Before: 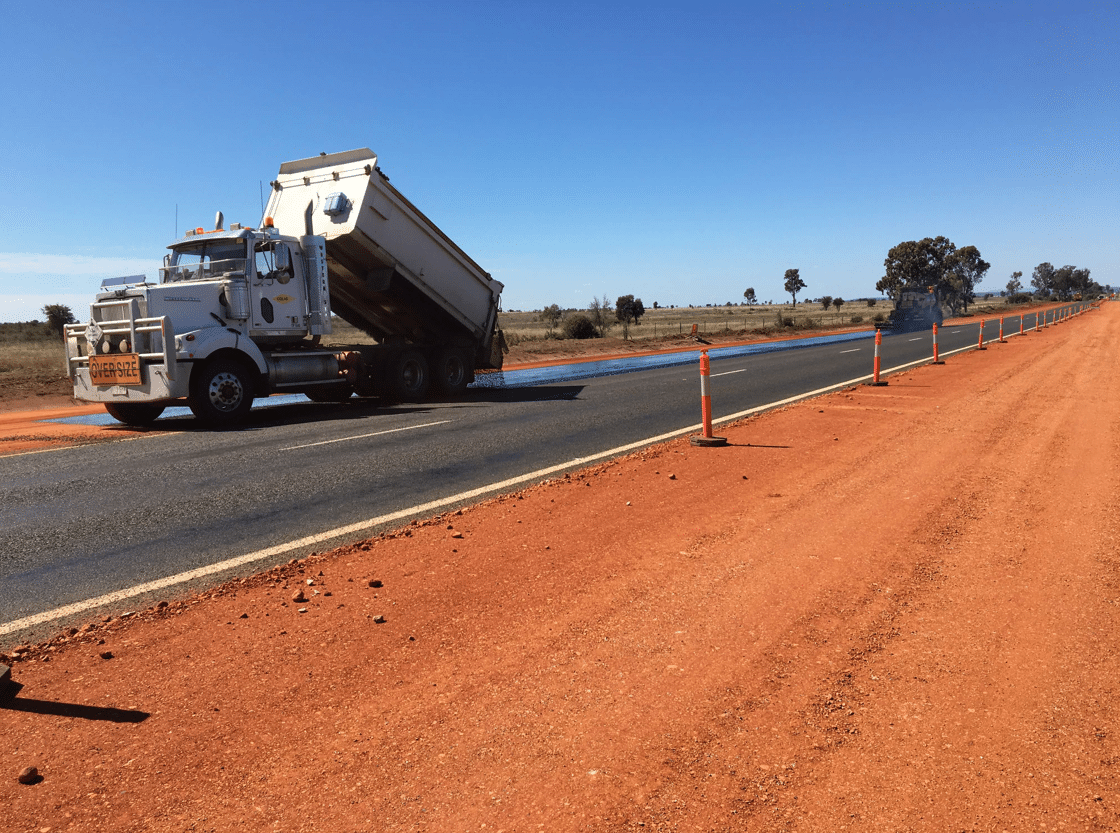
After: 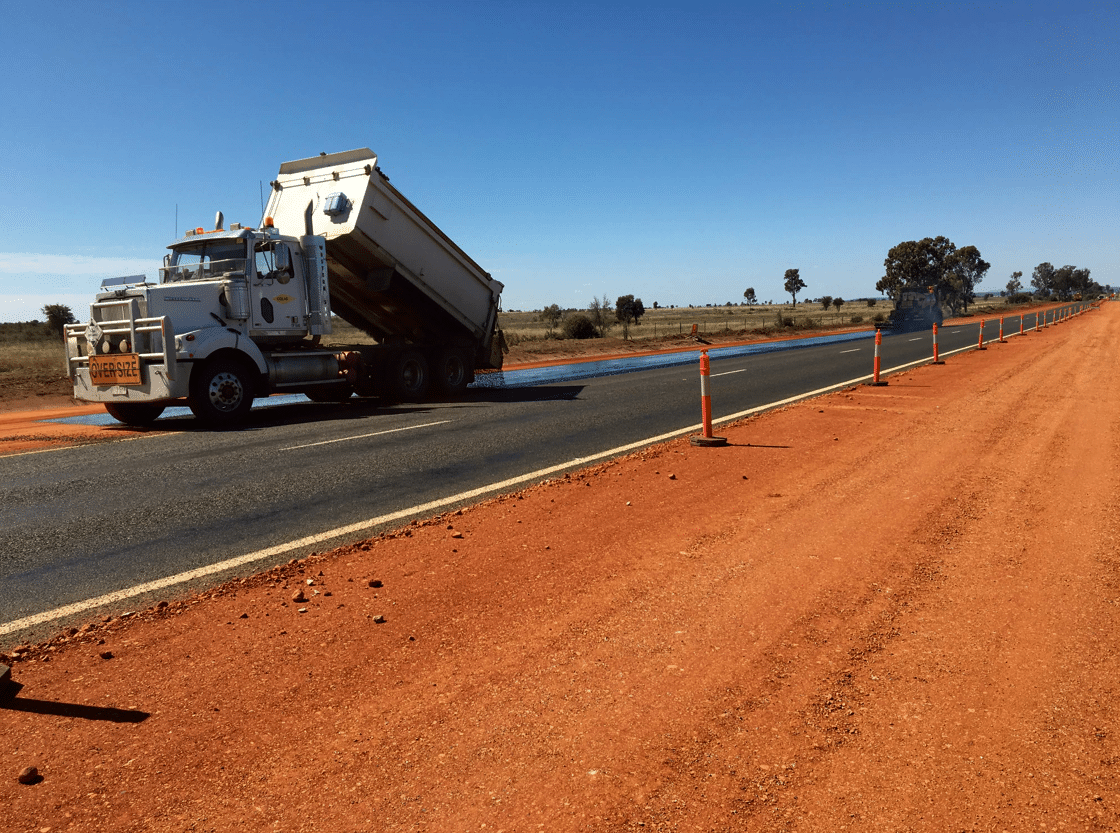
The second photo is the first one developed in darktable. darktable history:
rgb curve: curves: ch2 [(0, 0) (0.567, 0.512) (1, 1)], mode RGB, independent channels
contrast brightness saturation: brightness -0.09
exposure: black level correction 0.001, exposure 0.014 EV, compensate highlight preservation false
